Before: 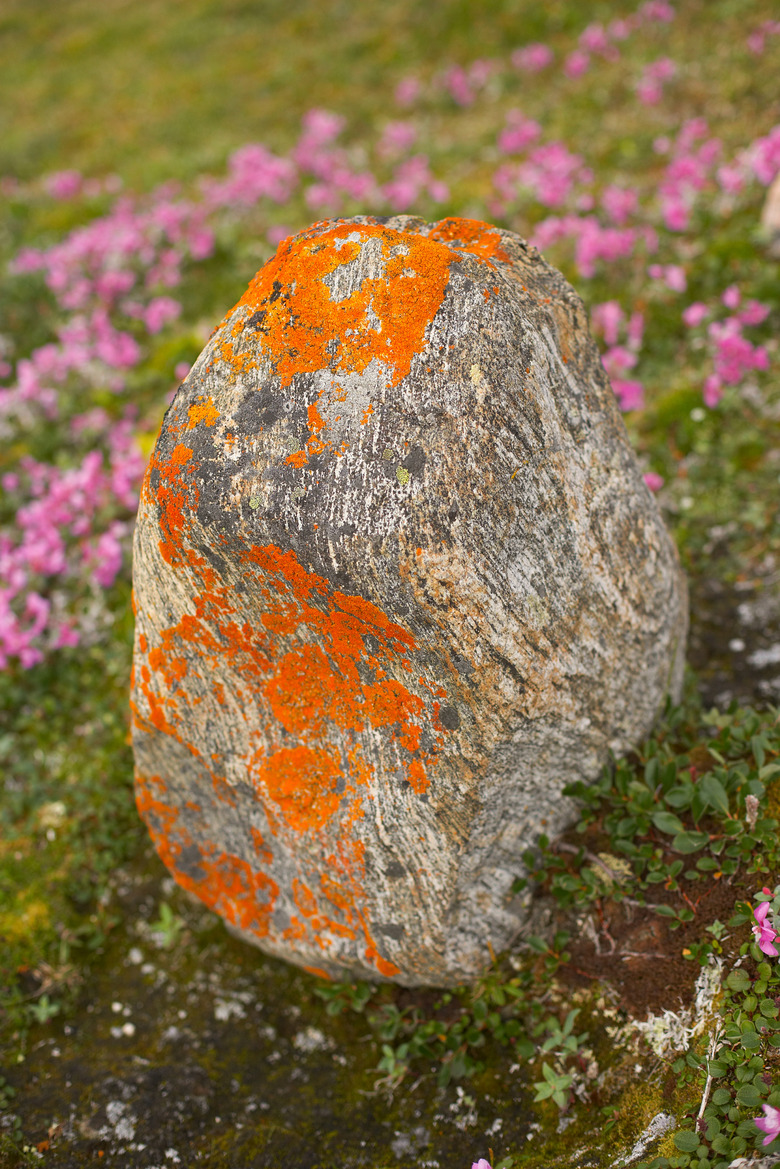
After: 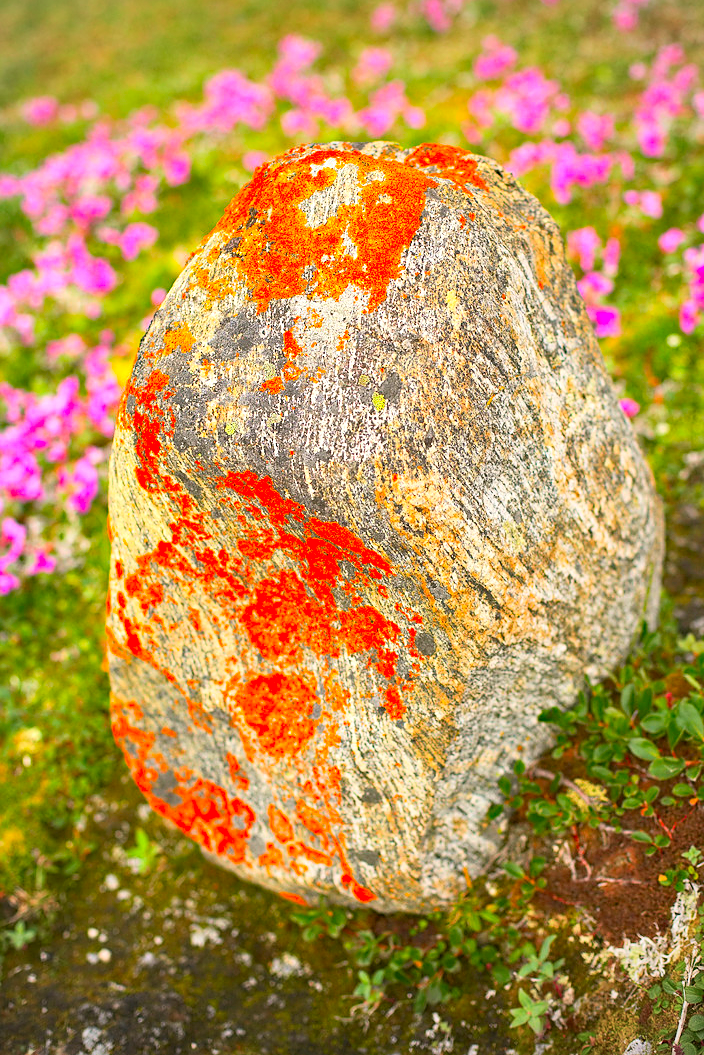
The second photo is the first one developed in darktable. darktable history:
sharpen: radius 1.032
vignetting: fall-off start 74.22%, fall-off radius 65.93%
contrast brightness saturation: contrast 0.201, brightness 0.204, saturation 0.819
exposure: black level correction 0, exposure 0.499 EV, compensate highlight preservation false
crop: left 3.193%, top 6.416%, right 6.492%, bottom 3.312%
haze removal: on, module defaults
levels: mode automatic, levels [0.016, 0.5, 0.996]
